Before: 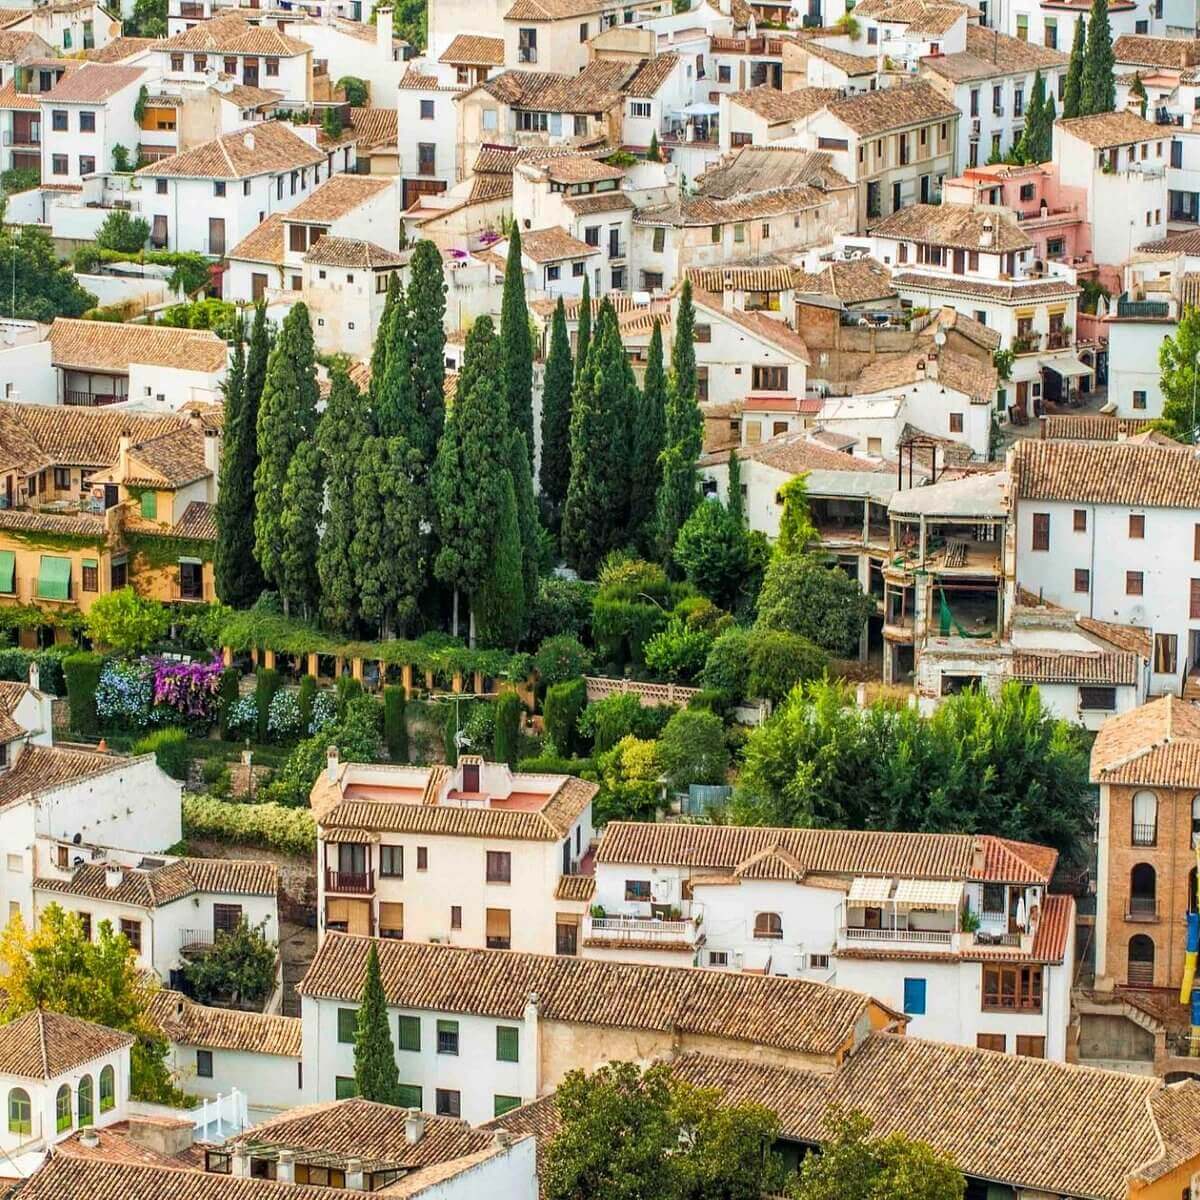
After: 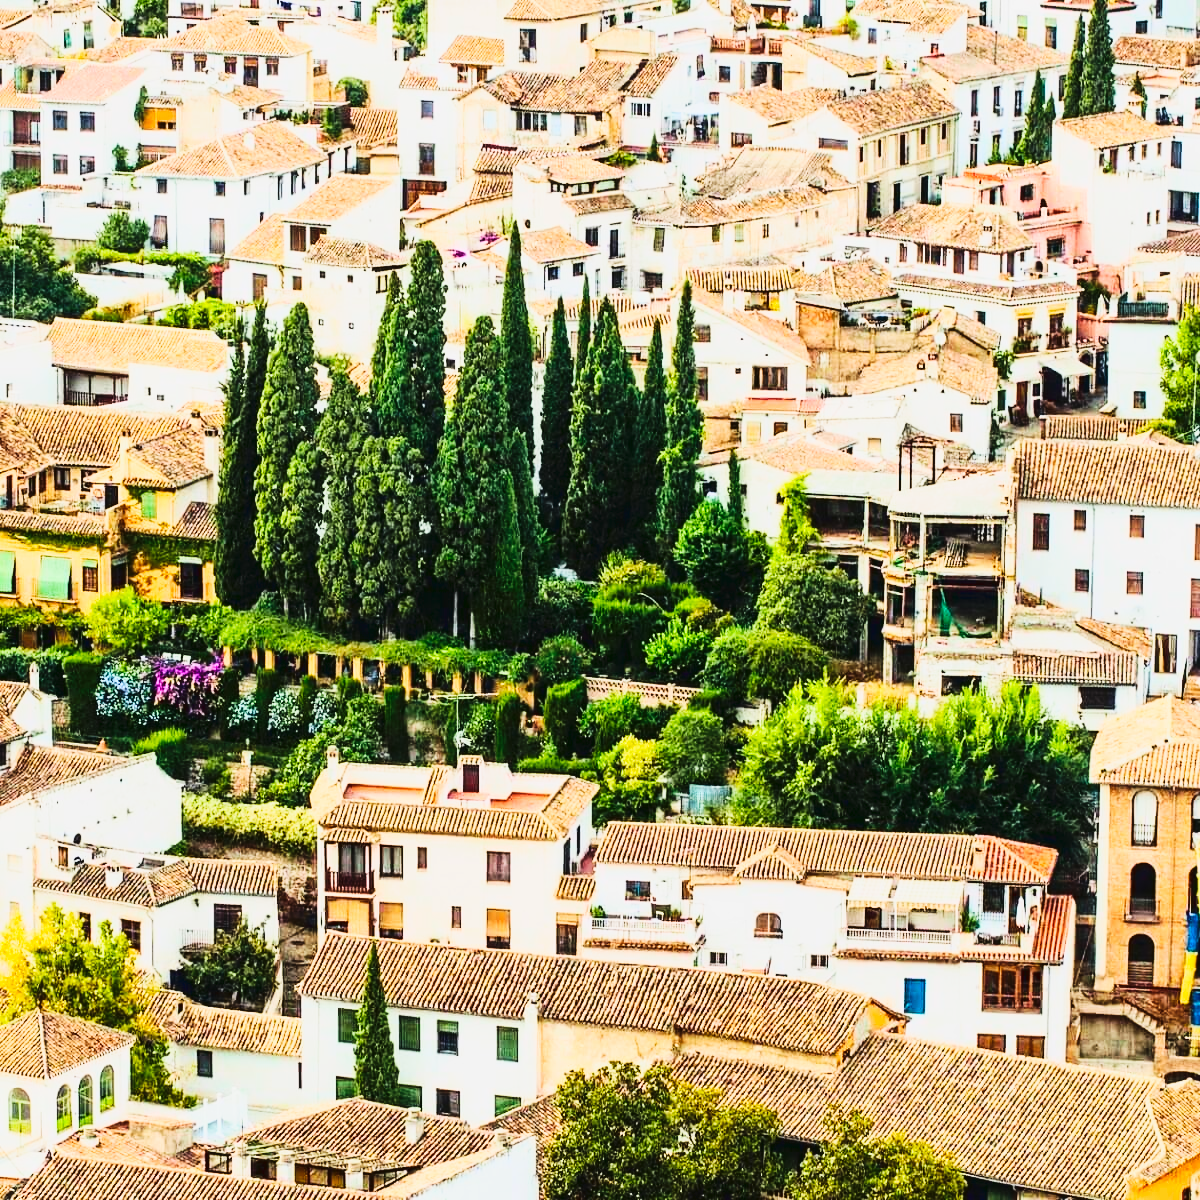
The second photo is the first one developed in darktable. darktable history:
tone curve: curves: ch0 [(0, 0.031) (0.145, 0.106) (0.319, 0.269) (0.495, 0.544) (0.707, 0.833) (0.859, 0.931) (1, 0.967)]; ch1 [(0, 0) (0.279, 0.218) (0.424, 0.411) (0.495, 0.504) (0.538, 0.55) (0.578, 0.595) (0.707, 0.778) (1, 1)]; ch2 [(0, 0) (0.125, 0.089) (0.353, 0.329) (0.436, 0.432) (0.552, 0.554) (0.615, 0.674) (1, 1)], color space Lab, linked channels, preserve colors none
base curve: curves: ch0 [(0, 0) (0.036, 0.025) (0.121, 0.166) (0.206, 0.329) (0.605, 0.79) (1, 1)], preserve colors none
